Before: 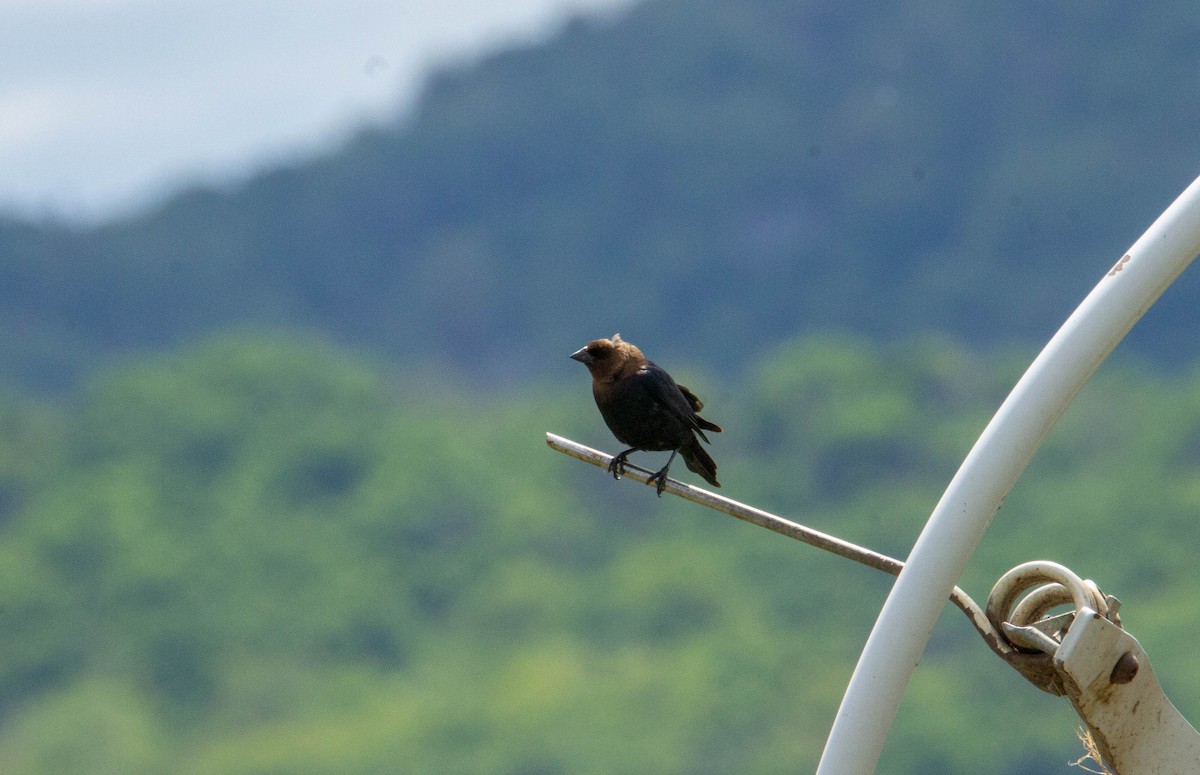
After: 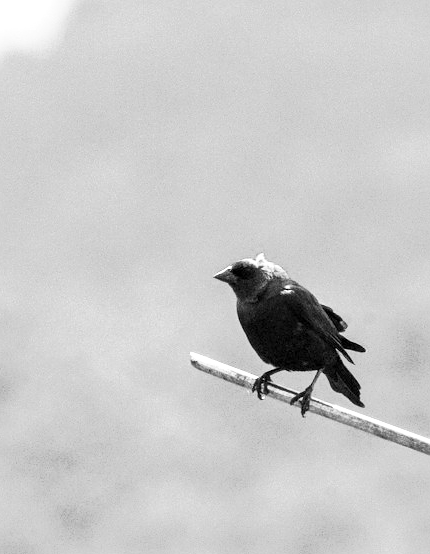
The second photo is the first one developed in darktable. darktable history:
crop and rotate: left 29.748%, top 10.38%, right 34.409%, bottom 18.117%
sharpen: amount 0.212
tone curve: curves: ch0 [(0, 0) (0.003, 0.003) (0.011, 0.013) (0.025, 0.029) (0.044, 0.052) (0.069, 0.081) (0.1, 0.116) (0.136, 0.158) (0.177, 0.207) (0.224, 0.268) (0.277, 0.373) (0.335, 0.465) (0.399, 0.565) (0.468, 0.674) (0.543, 0.79) (0.623, 0.853) (0.709, 0.918) (0.801, 0.956) (0.898, 0.977) (1, 1)], color space Lab, linked channels, preserve colors none
local contrast: mode bilateral grid, contrast 19, coarseness 49, detail 128%, midtone range 0.2
color calibration: output gray [0.21, 0.42, 0.37, 0], gray › normalize channels true, illuminant as shot in camera, x 0.462, y 0.419, temperature 2656.46 K, gamut compression 0.009
